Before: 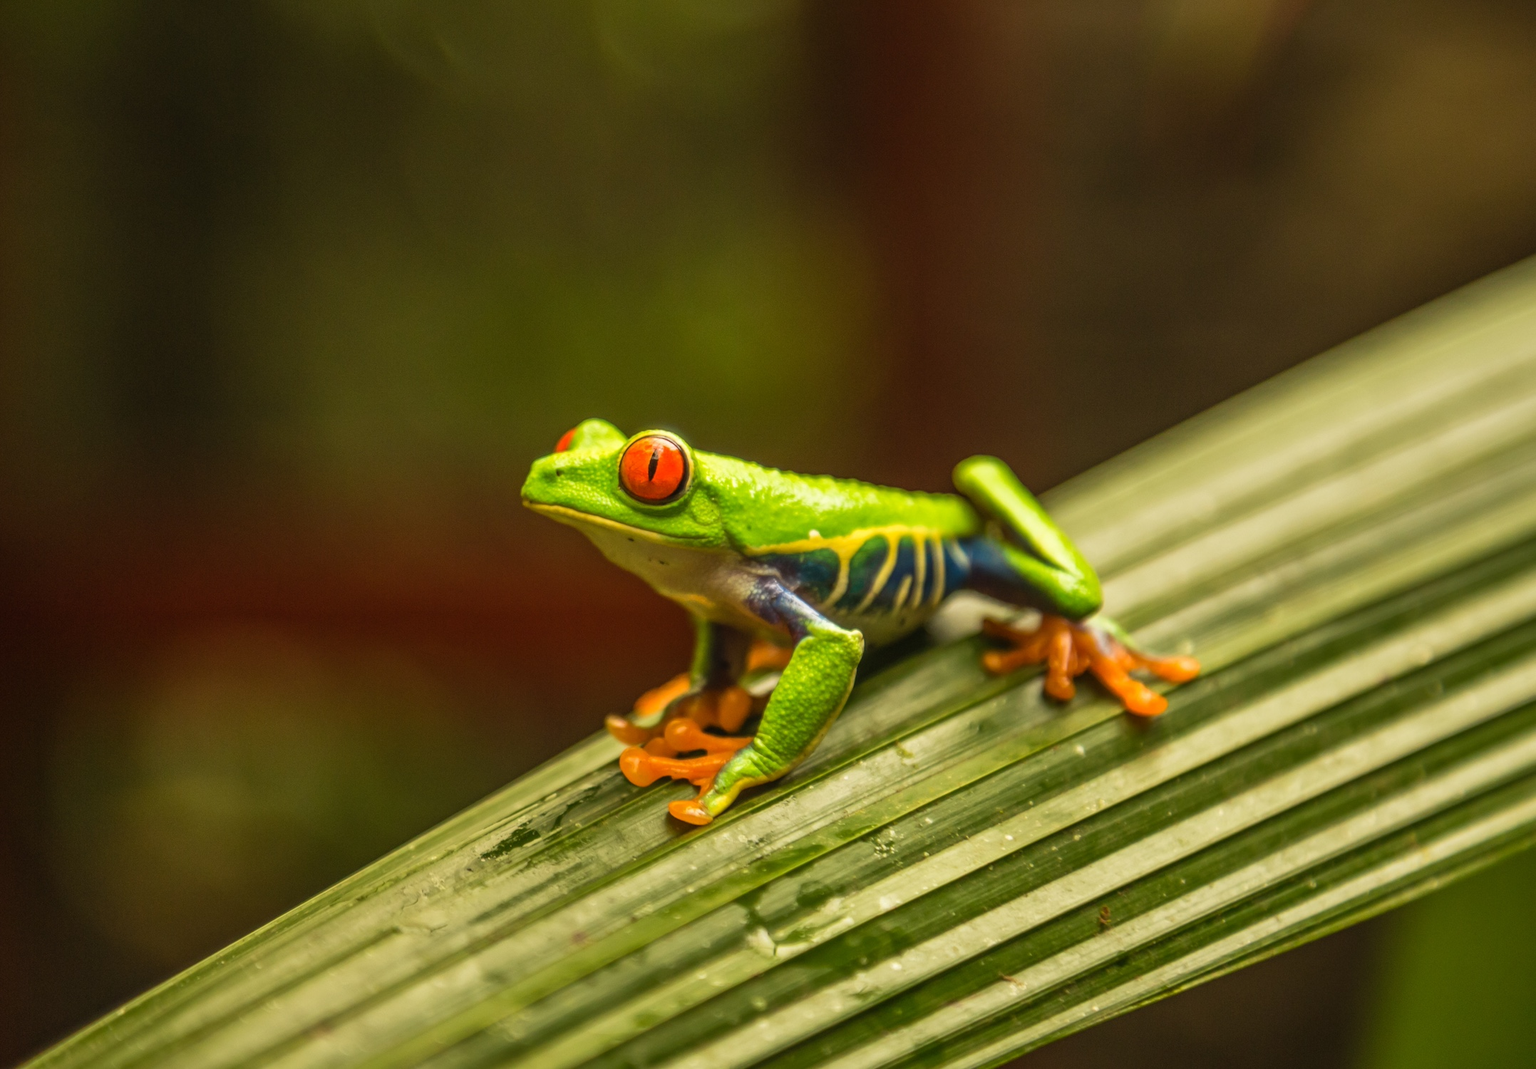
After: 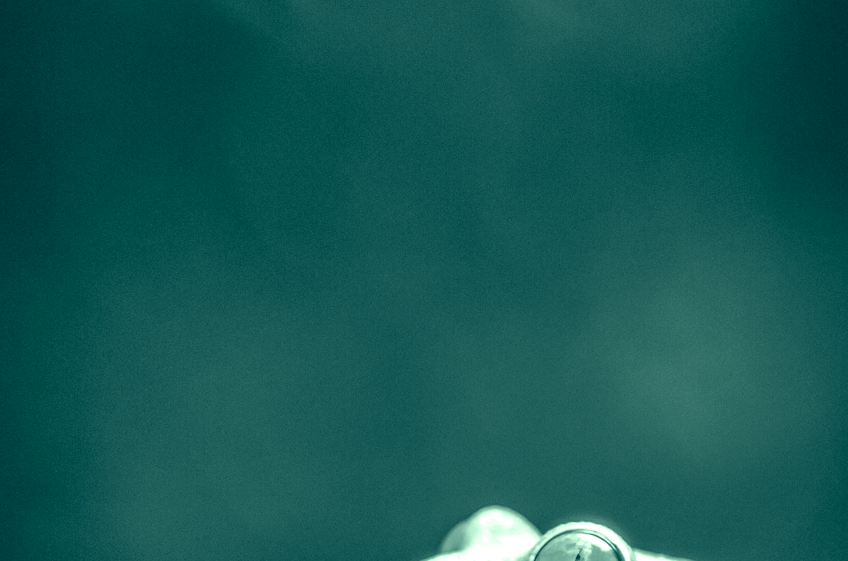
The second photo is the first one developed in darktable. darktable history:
shadows and highlights: shadows 36.48, highlights -27.46, soften with gaussian
crop: left 15.744%, top 5.463%, right 44.203%, bottom 56.84%
velvia: strength 15.37%
color balance rgb: linear chroma grading › global chroma 42.566%, perceptual saturation grading › global saturation 0.62%, perceptual saturation grading › highlights -9.466%, perceptual saturation grading › mid-tones 18.152%, perceptual saturation grading › shadows 28.755%
color calibration: output gray [0.21, 0.42, 0.37, 0], illuminant as shot in camera, x 0.358, y 0.373, temperature 4628.91 K
color correction: highlights a* -19.59, highlights b* 9.8, shadows a* -19.99, shadows b* -10.21
exposure: black level correction 0, exposure 0.951 EV, compensate exposure bias true, compensate highlight preservation false
